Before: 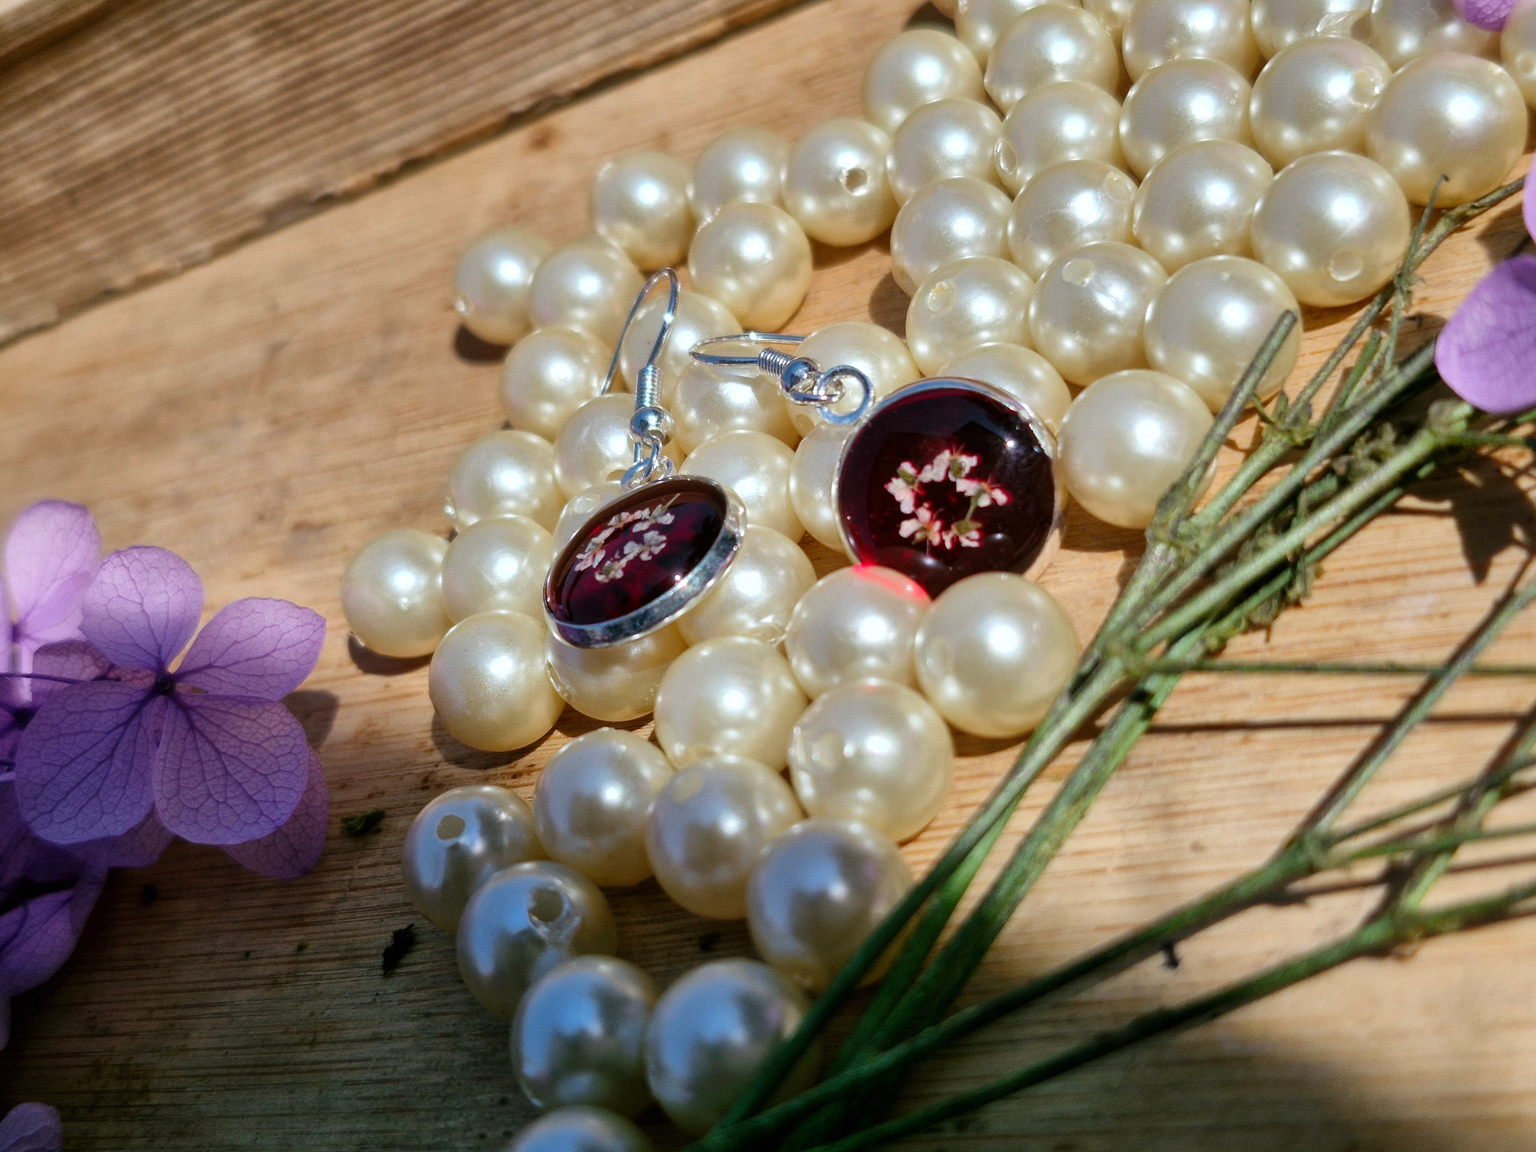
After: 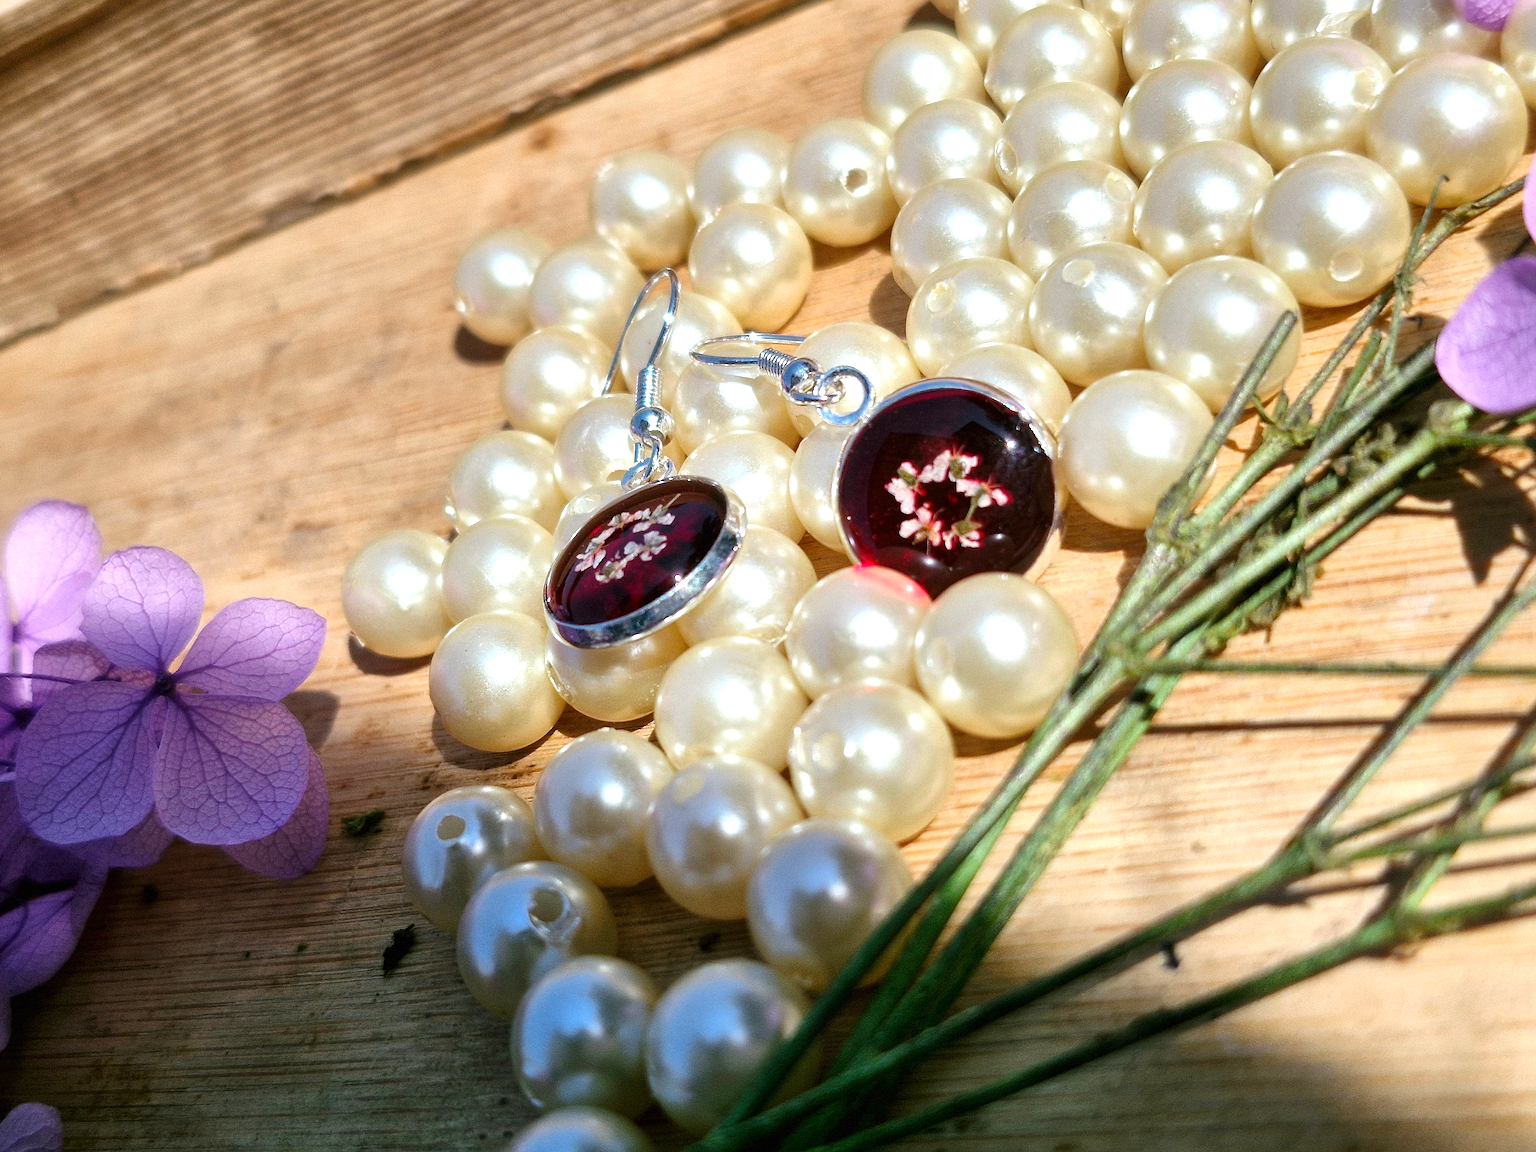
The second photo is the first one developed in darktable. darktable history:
exposure: exposure 0.664 EV, compensate exposure bias true, compensate highlight preservation false
sharpen: on, module defaults
